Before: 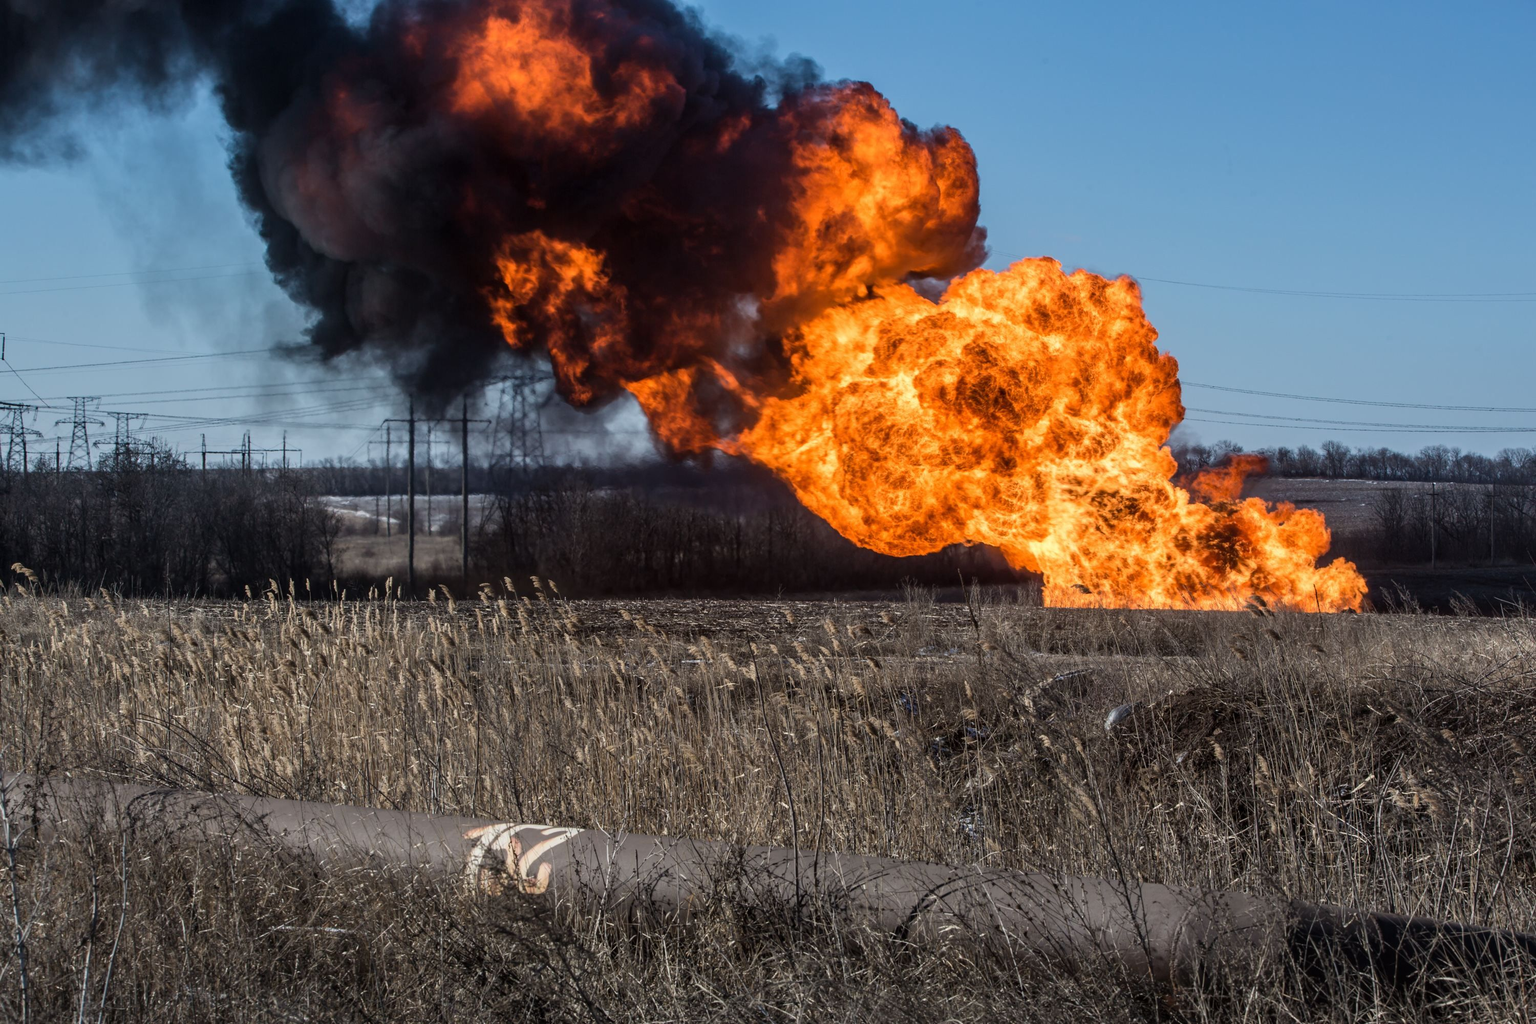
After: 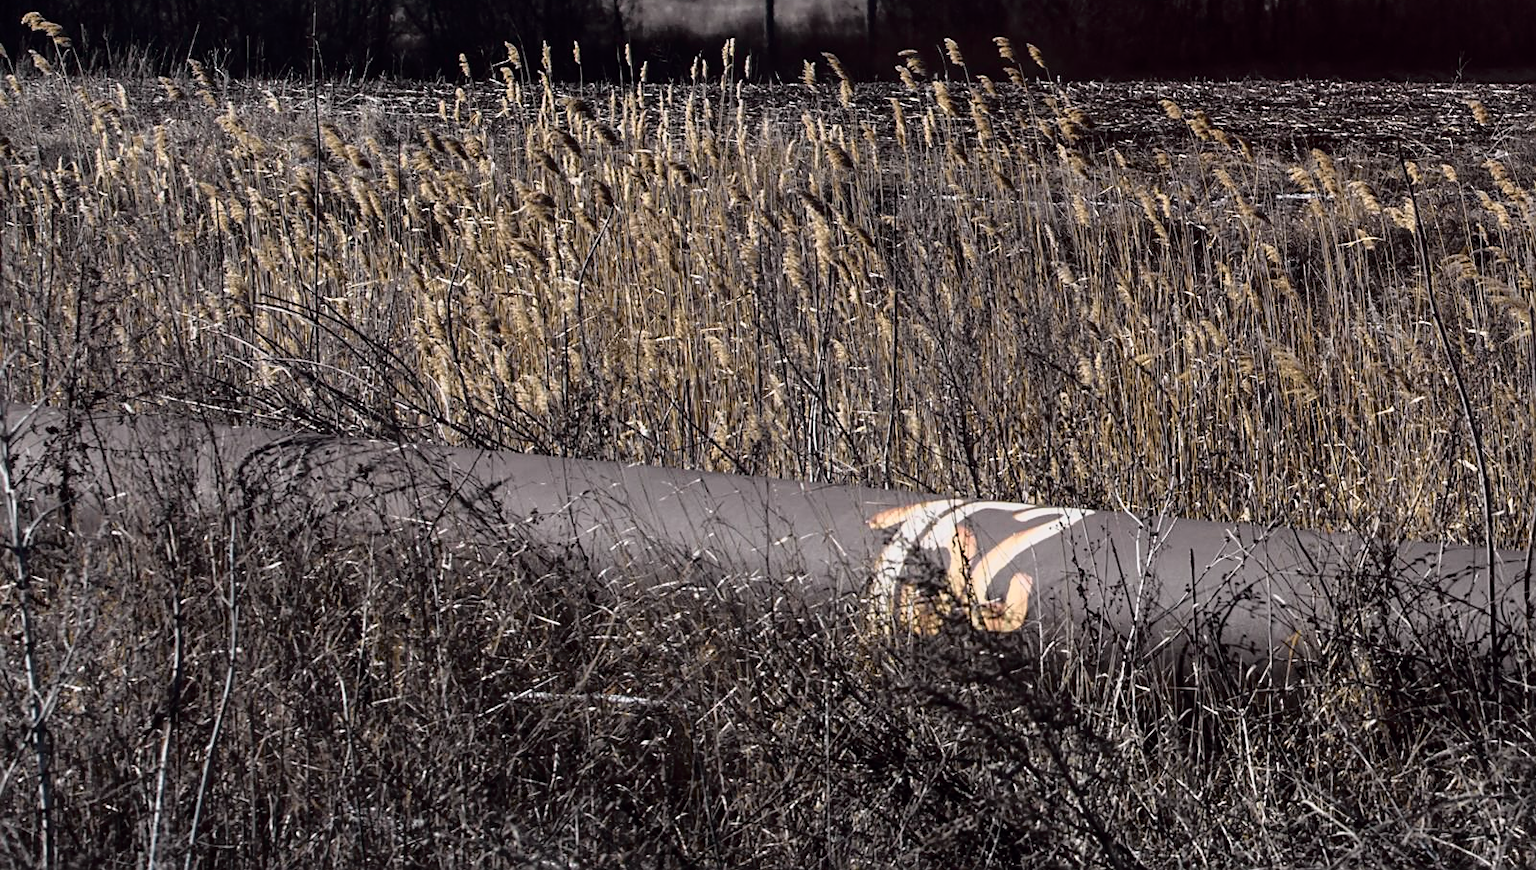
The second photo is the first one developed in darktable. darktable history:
tone curve: curves: ch0 [(0, 0) (0.105, 0.044) (0.195, 0.128) (0.283, 0.283) (0.384, 0.404) (0.485, 0.531) (0.638, 0.681) (0.795, 0.879) (1, 0.977)]; ch1 [(0, 0) (0.161, 0.092) (0.35, 0.33) (0.379, 0.401) (0.456, 0.469) (0.498, 0.503) (0.531, 0.537) (0.596, 0.621) (0.635, 0.671) (1, 1)]; ch2 [(0, 0) (0.371, 0.362) (0.437, 0.437) (0.483, 0.484) (0.53, 0.515) (0.56, 0.58) (0.622, 0.606) (1, 1)], color space Lab, independent channels, preserve colors none
crop and rotate: top 54.374%, right 46.582%, bottom 0.184%
sharpen: on, module defaults
